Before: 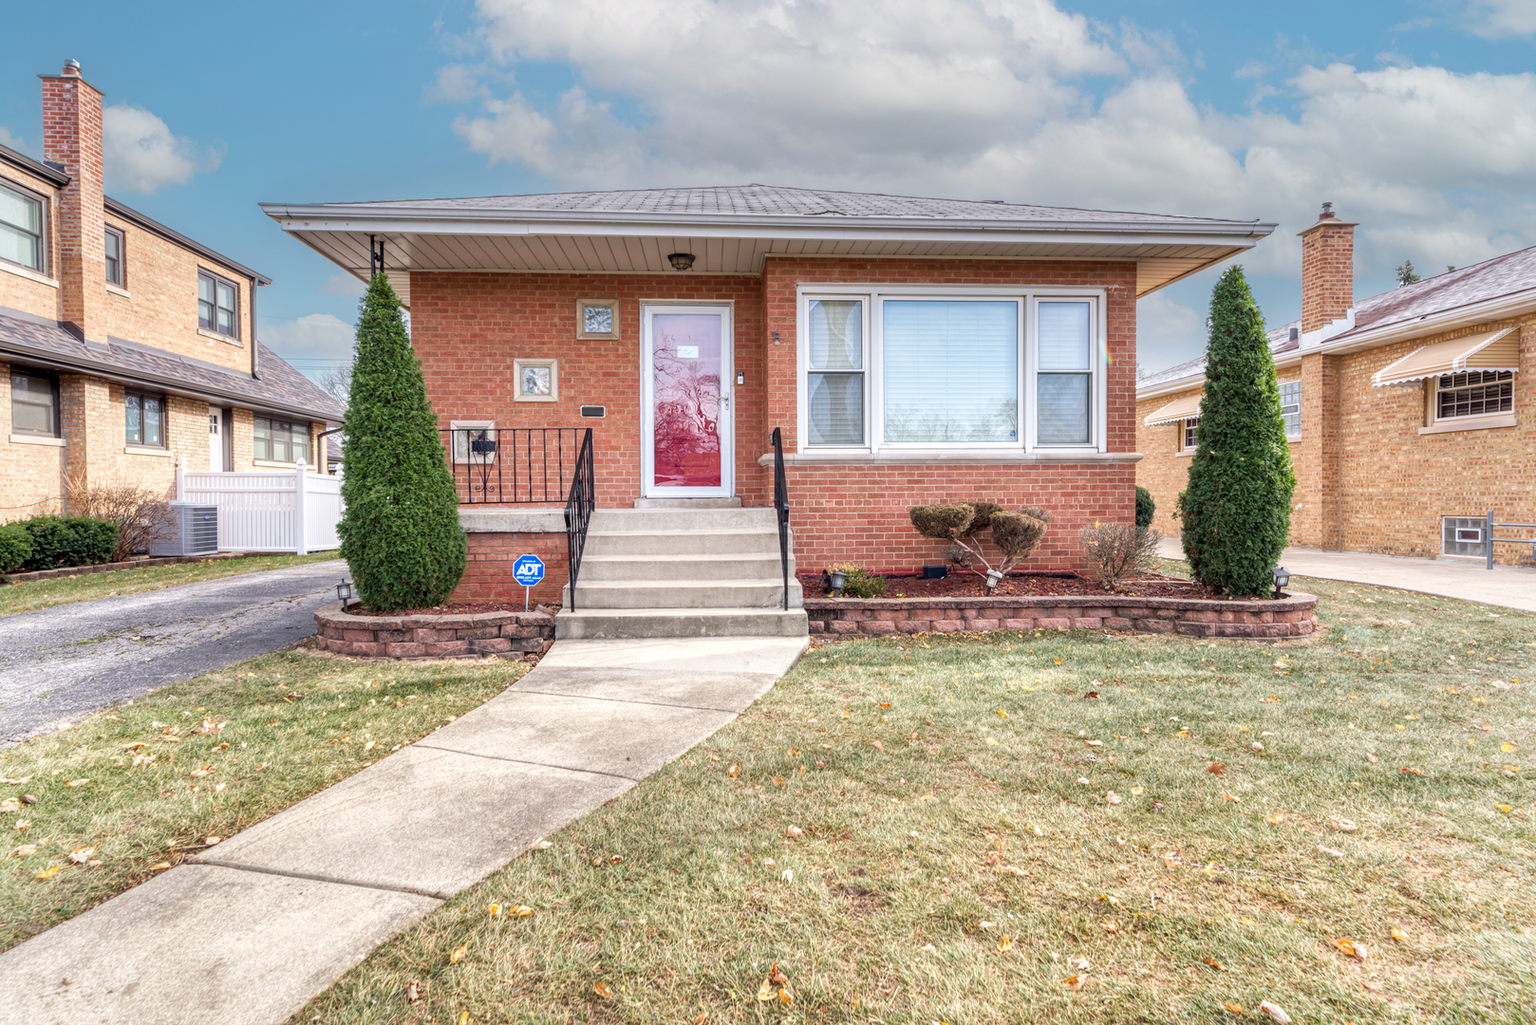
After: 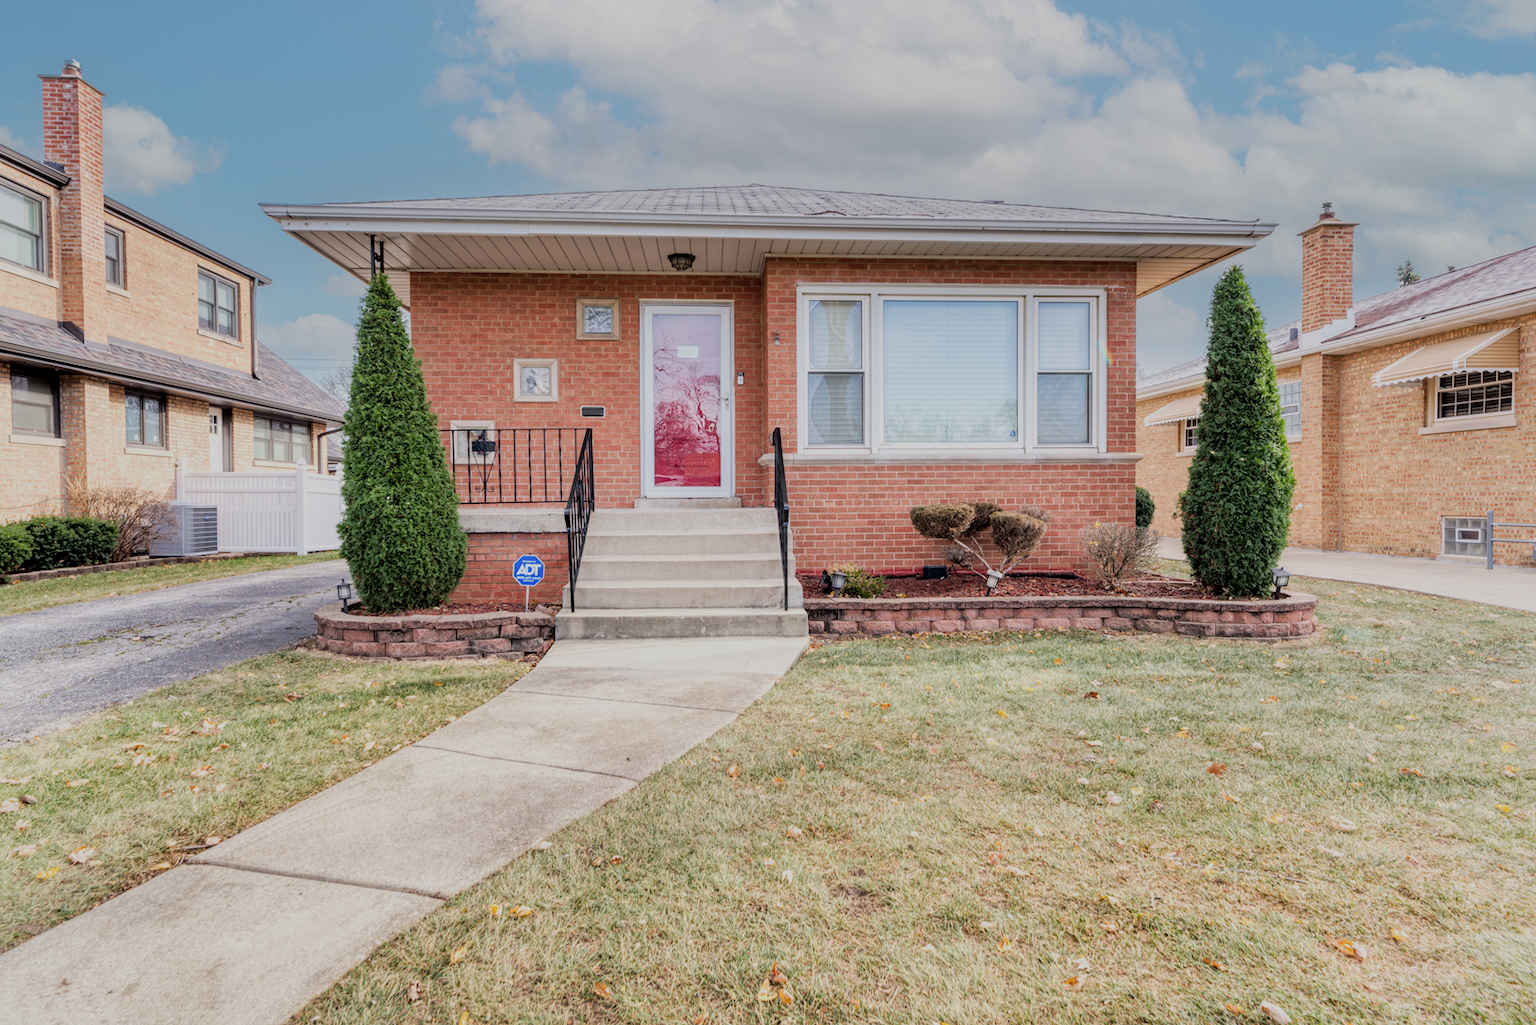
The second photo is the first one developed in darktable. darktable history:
filmic rgb: black relative exposure -7.22 EV, white relative exposure 5.36 EV, hardness 3.03, iterations of high-quality reconstruction 0
